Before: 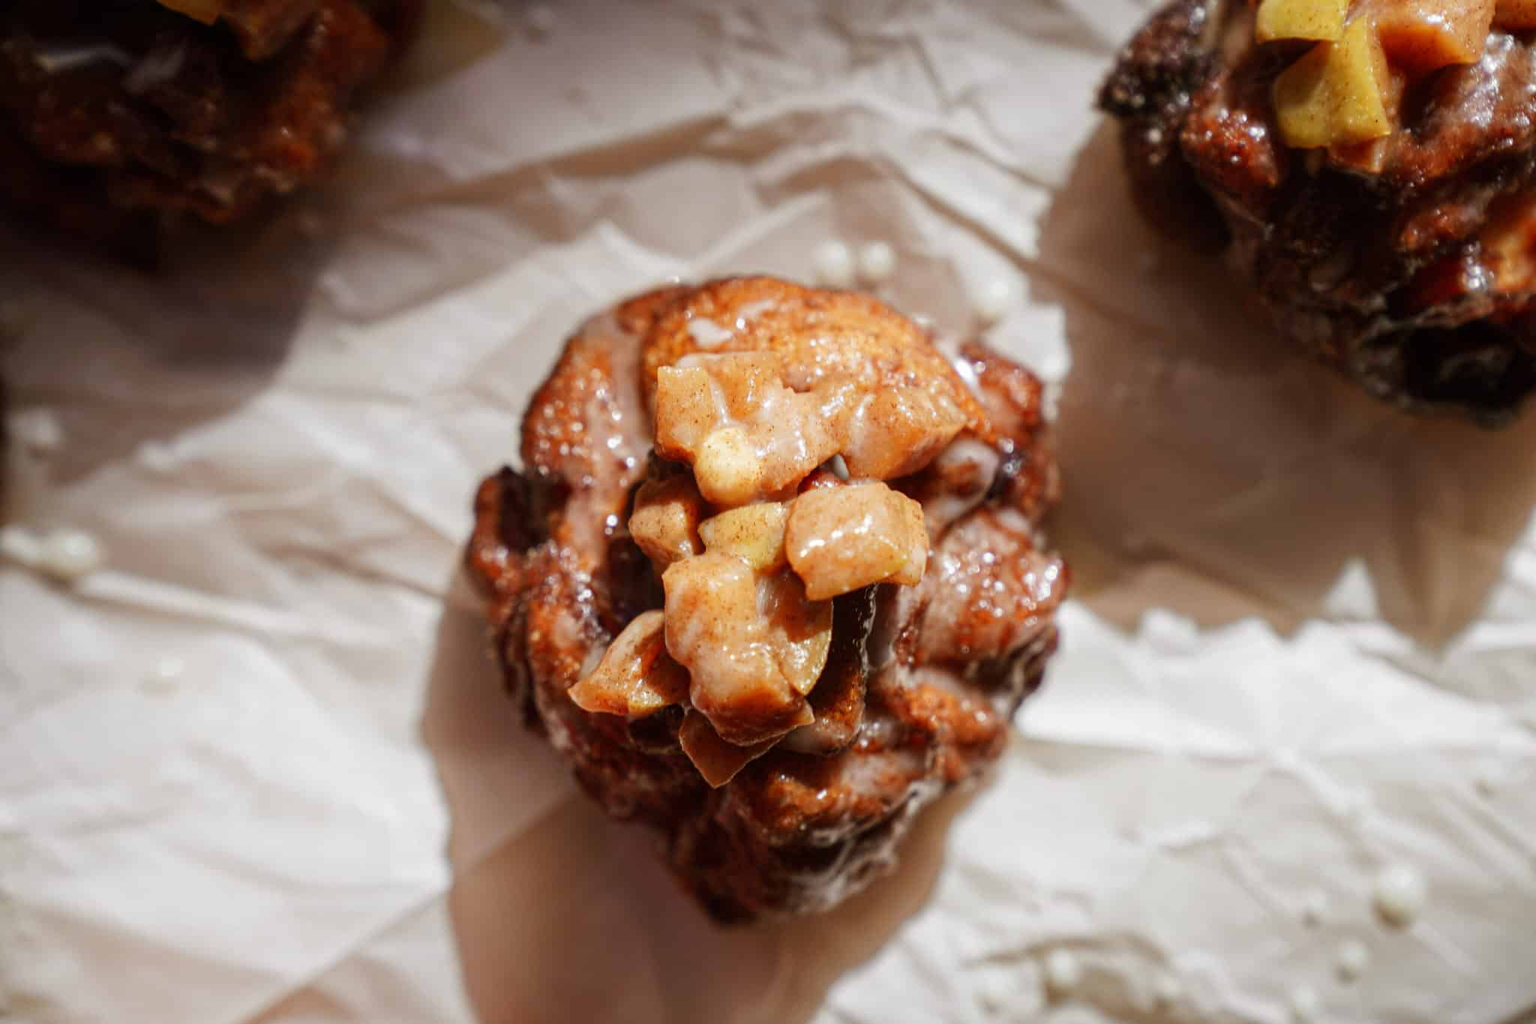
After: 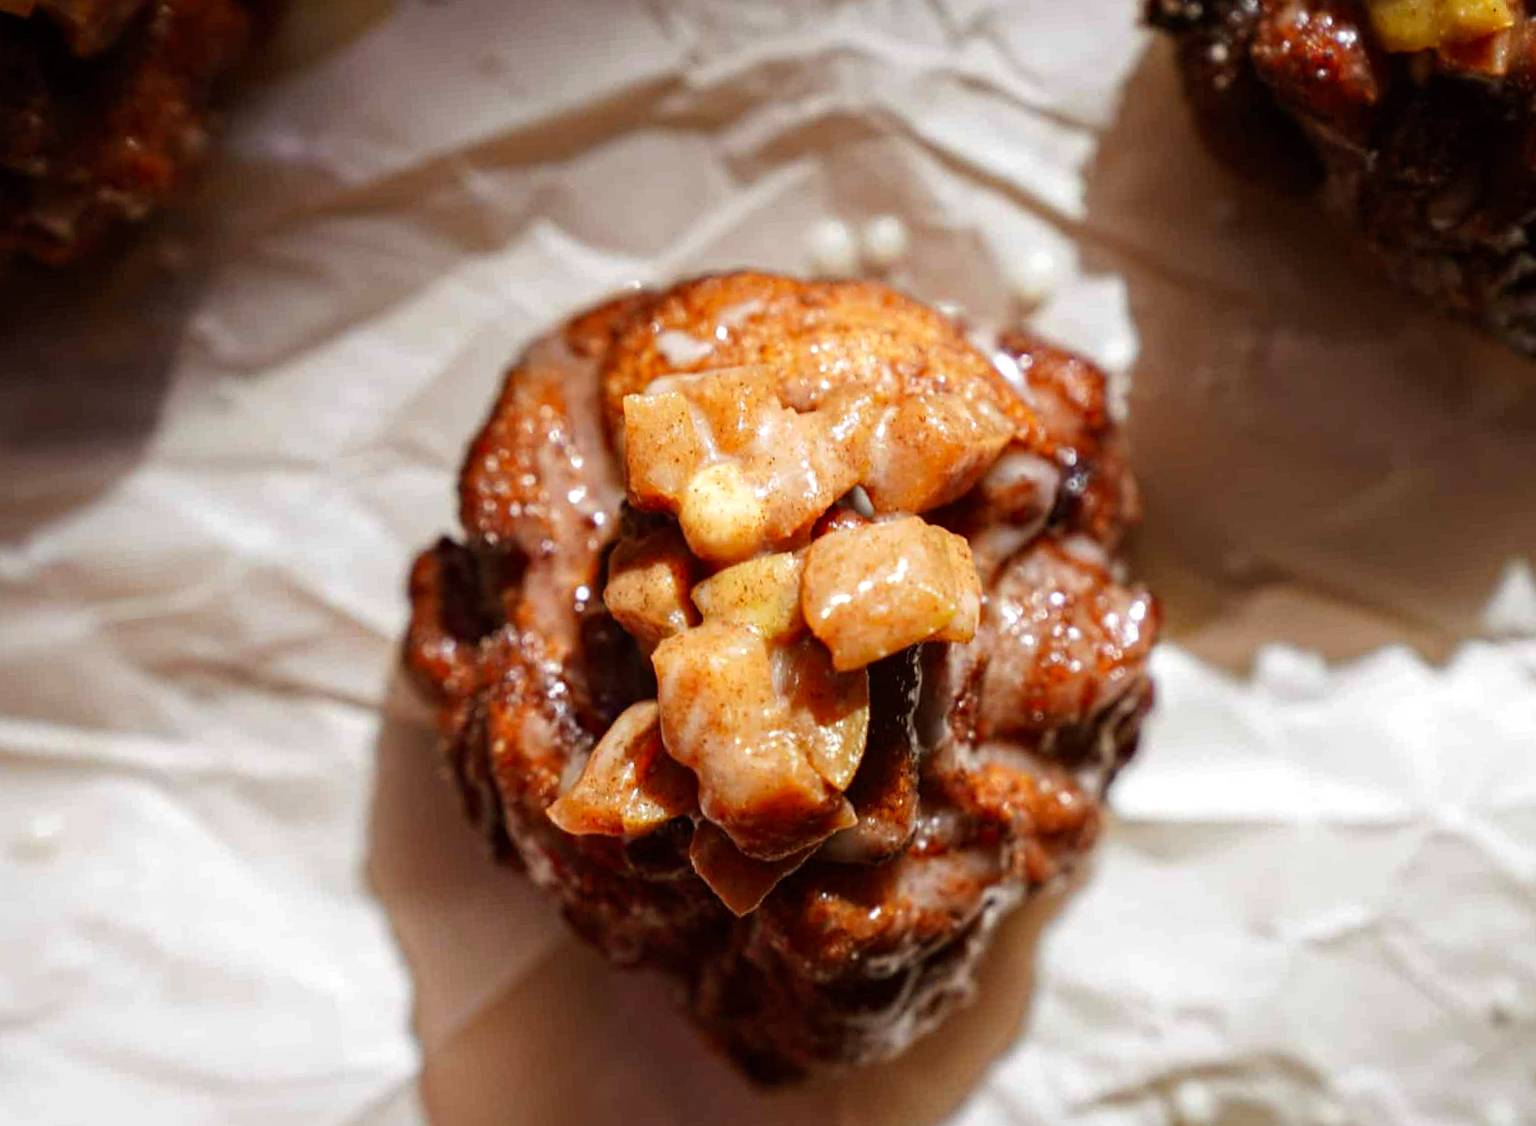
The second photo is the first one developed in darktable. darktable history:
crop: left 7.598%, right 7.873%
haze removal: adaptive false
rotate and perspective: rotation -5°, crop left 0.05, crop right 0.952, crop top 0.11, crop bottom 0.89
color balance: contrast 10%
